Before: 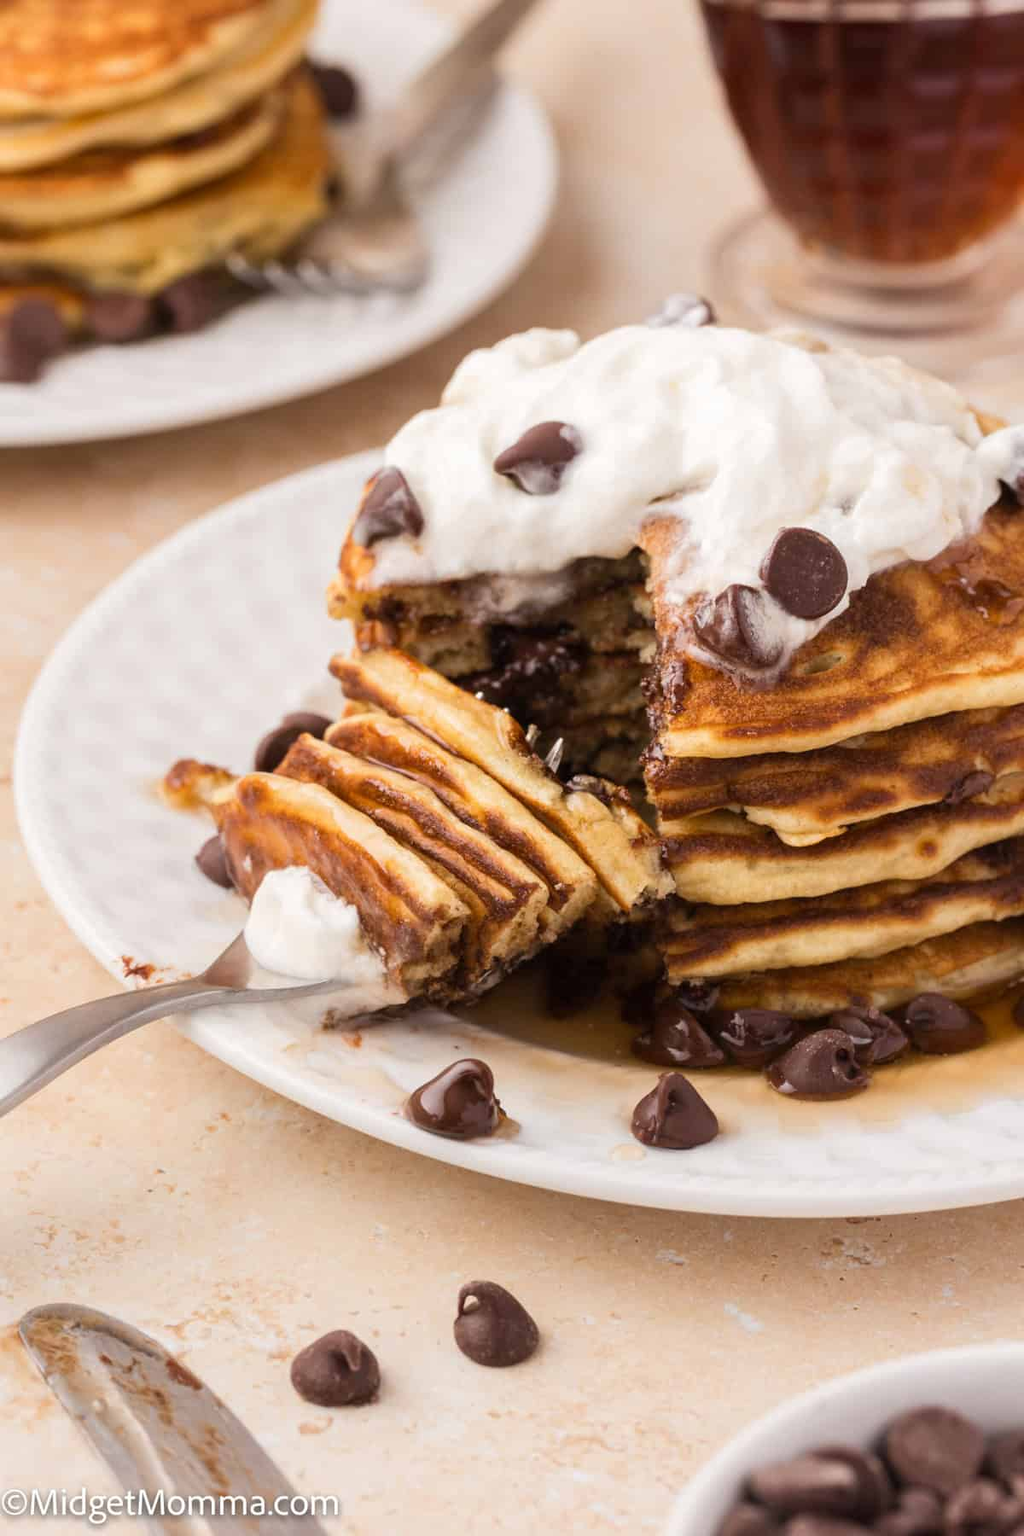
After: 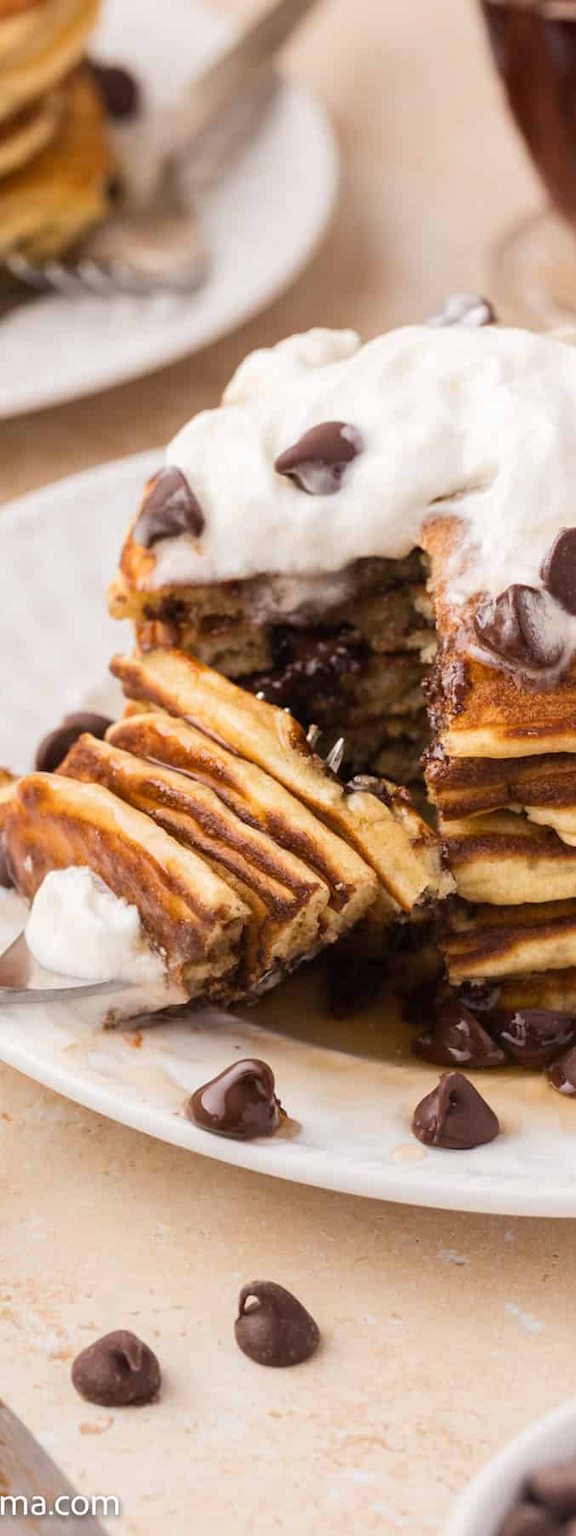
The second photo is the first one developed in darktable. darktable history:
crop: left 21.459%, right 22.283%
